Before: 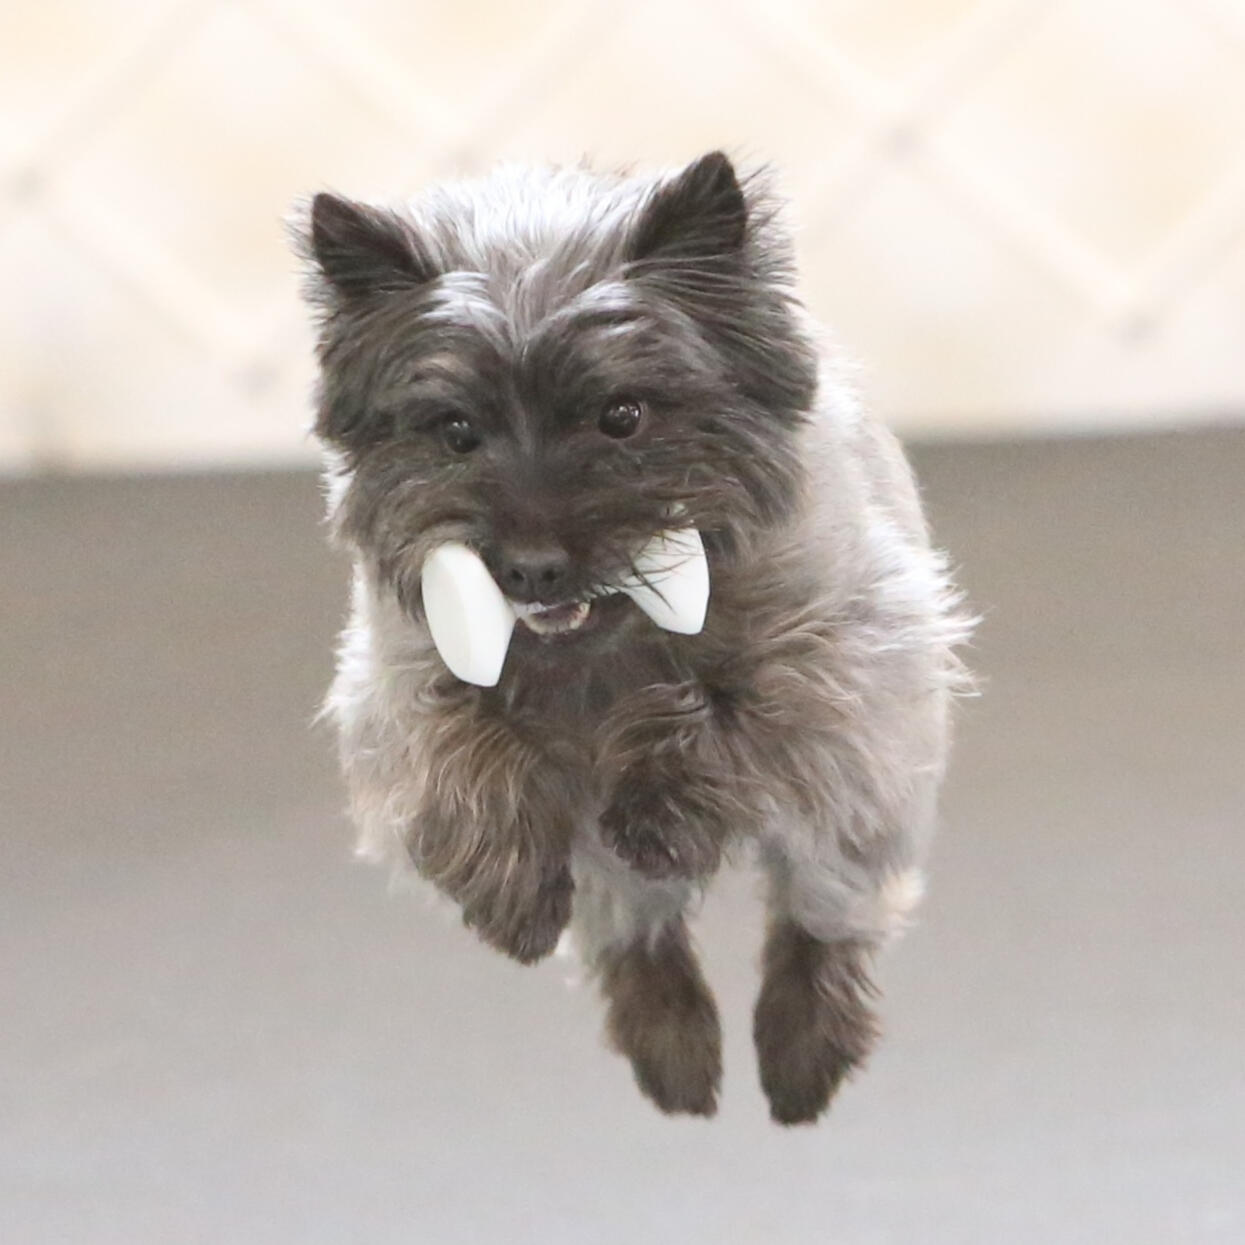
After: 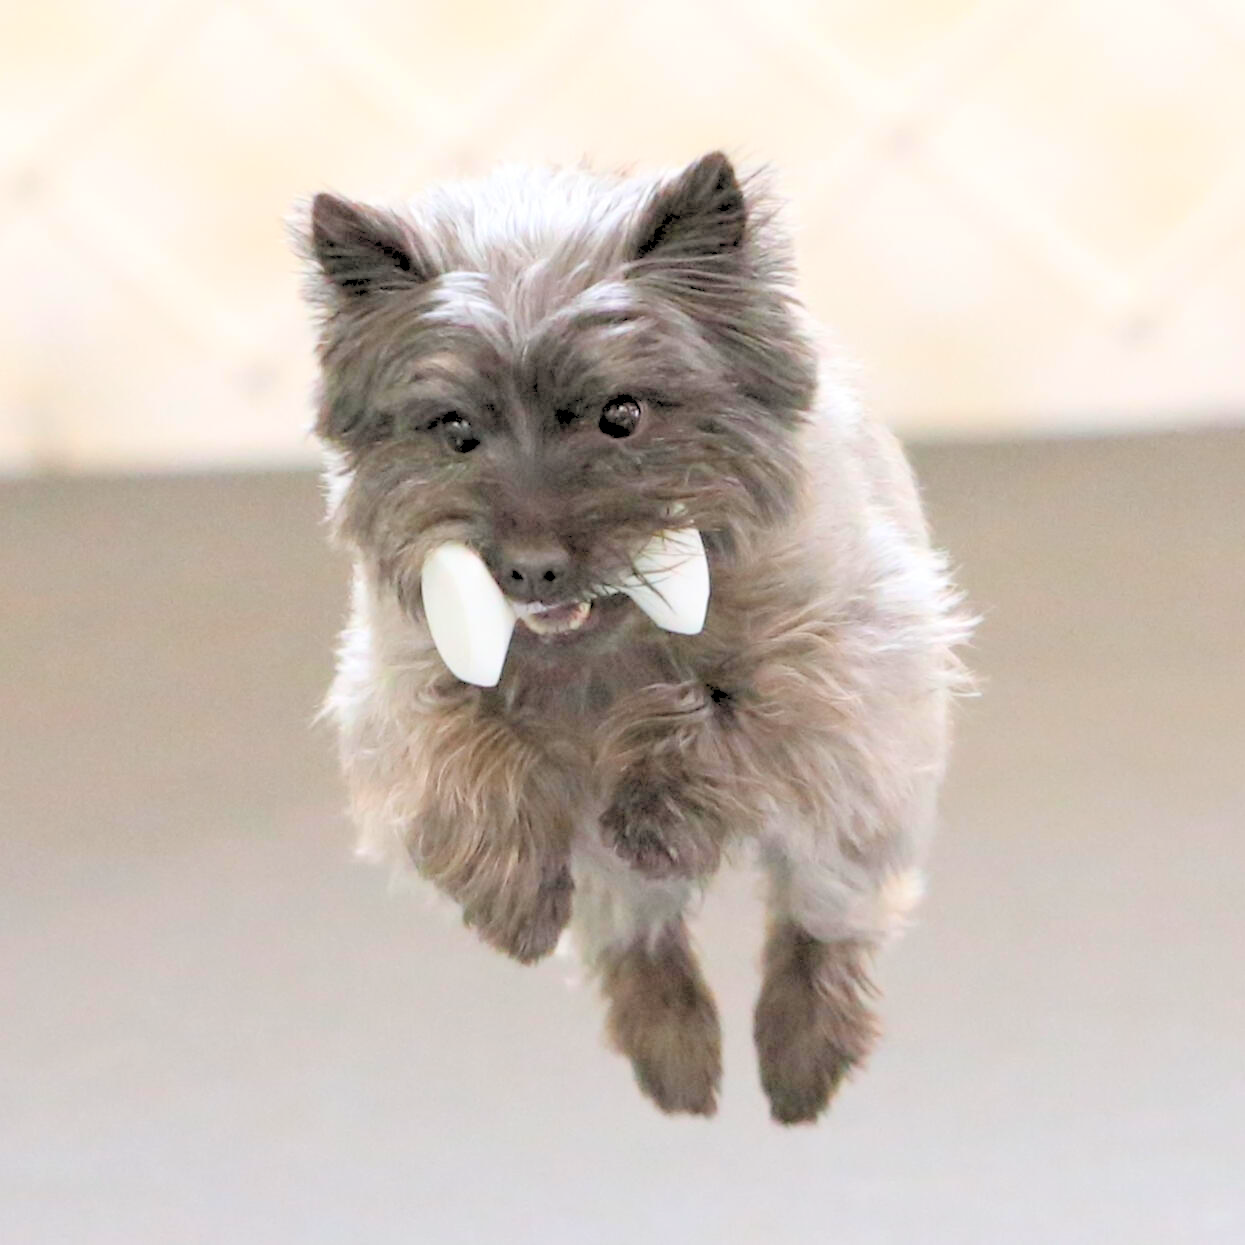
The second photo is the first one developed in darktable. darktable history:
color correction: saturation 1.32
rgb levels: levels [[0.027, 0.429, 0.996], [0, 0.5, 1], [0, 0.5, 1]]
